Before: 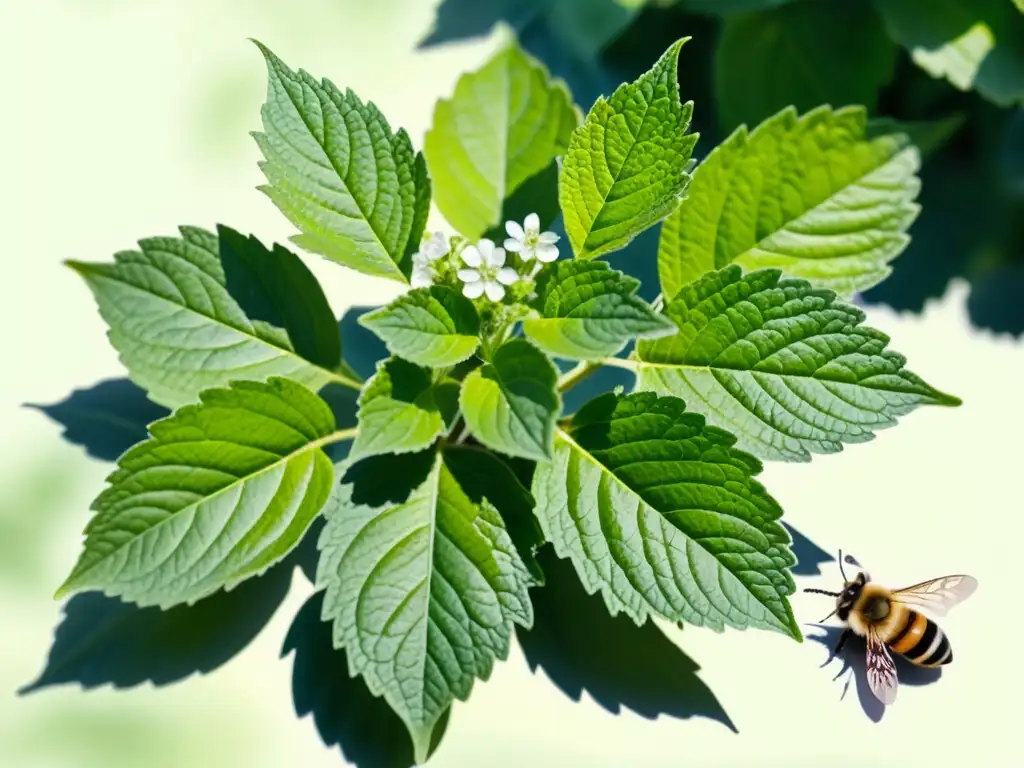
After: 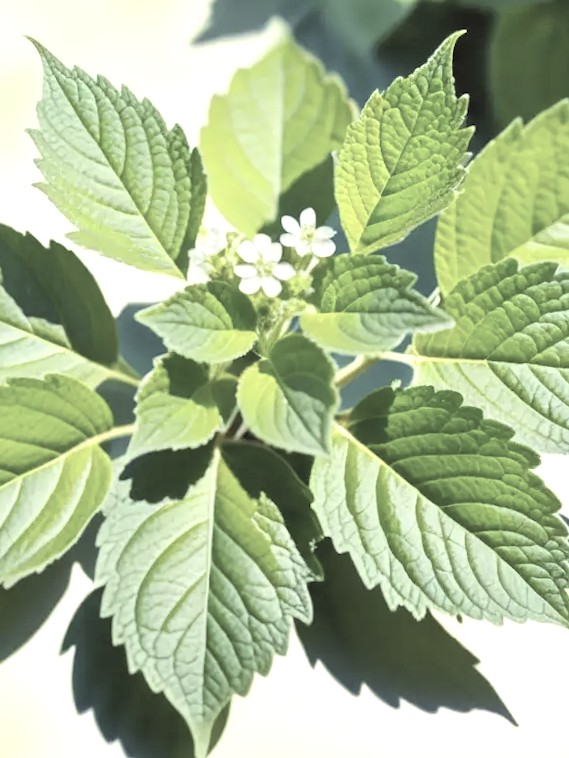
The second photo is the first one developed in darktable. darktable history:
rotate and perspective: rotation -0.45°, automatic cropping original format, crop left 0.008, crop right 0.992, crop top 0.012, crop bottom 0.988
crop: left 21.496%, right 22.254%
color correction: highlights a* -0.95, highlights b* 4.5, shadows a* 3.55
exposure: exposure 0.496 EV, compensate highlight preservation false
contrast brightness saturation: brightness 0.18, saturation -0.5
